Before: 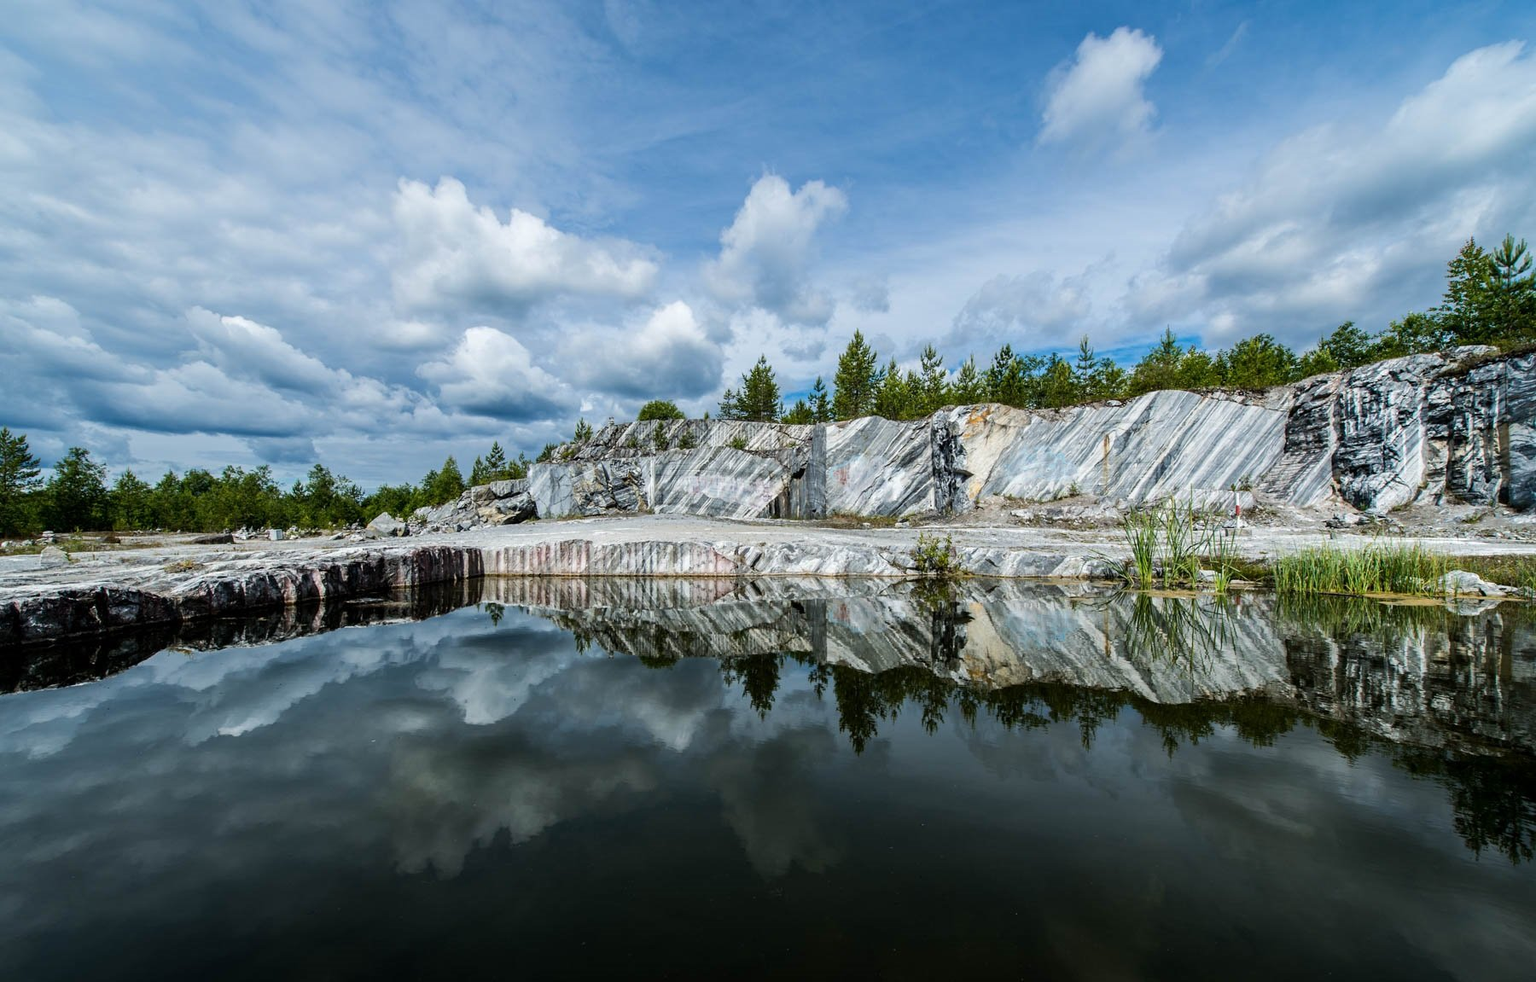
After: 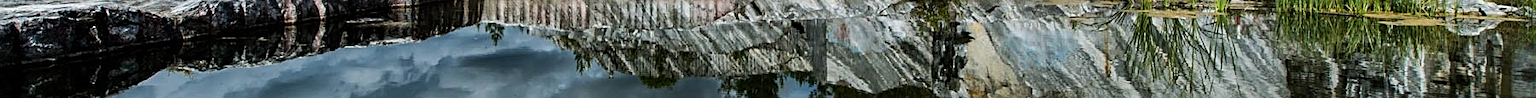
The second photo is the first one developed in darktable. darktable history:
sharpen: on, module defaults
crop and rotate: top 59.084%, bottom 30.916%
